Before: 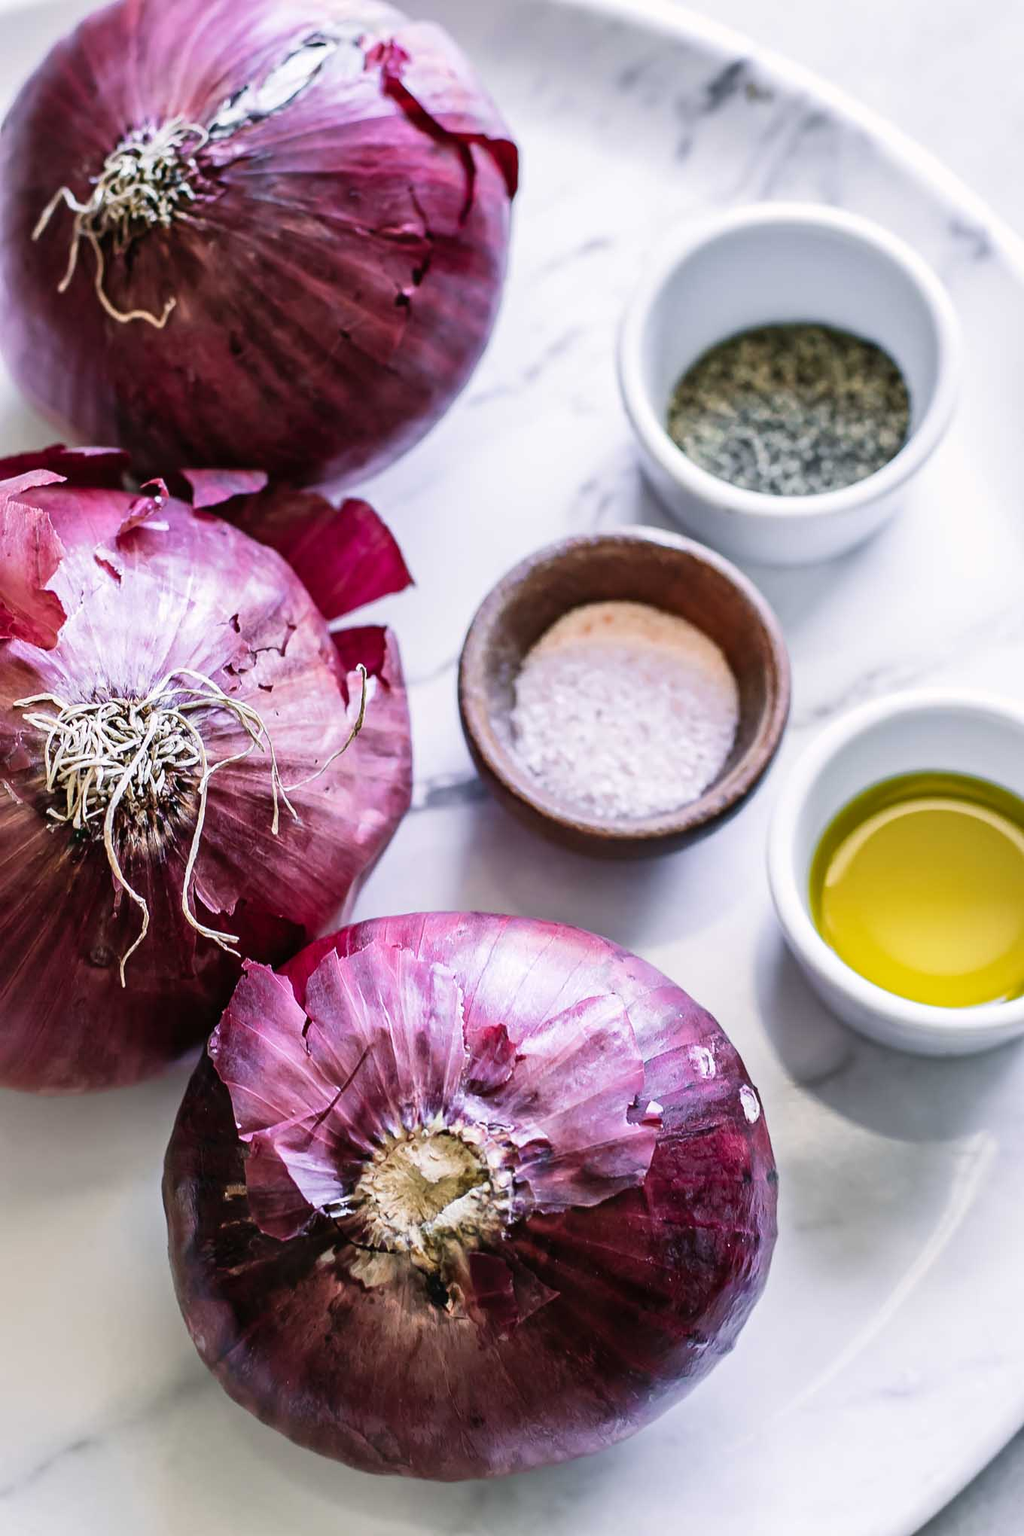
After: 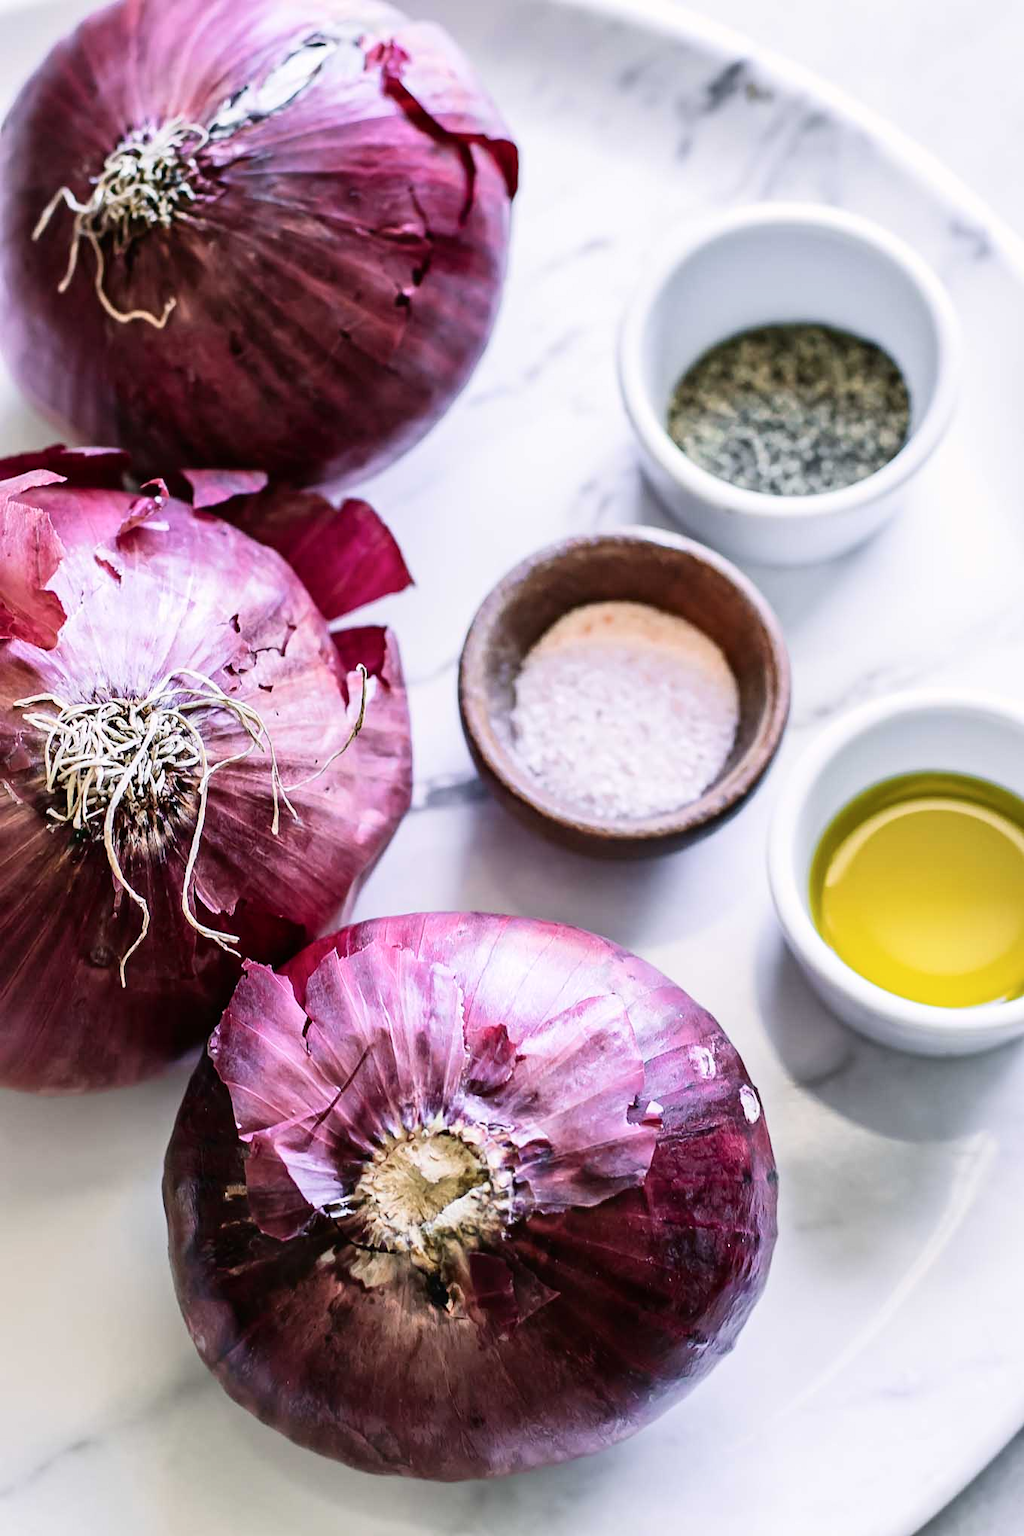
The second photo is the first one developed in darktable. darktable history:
tone curve: curves: ch0 [(0, 0) (0.004, 0.002) (0.02, 0.013) (0.218, 0.218) (0.664, 0.718) (0.832, 0.873) (1, 1)], color space Lab, independent channels, preserve colors none
